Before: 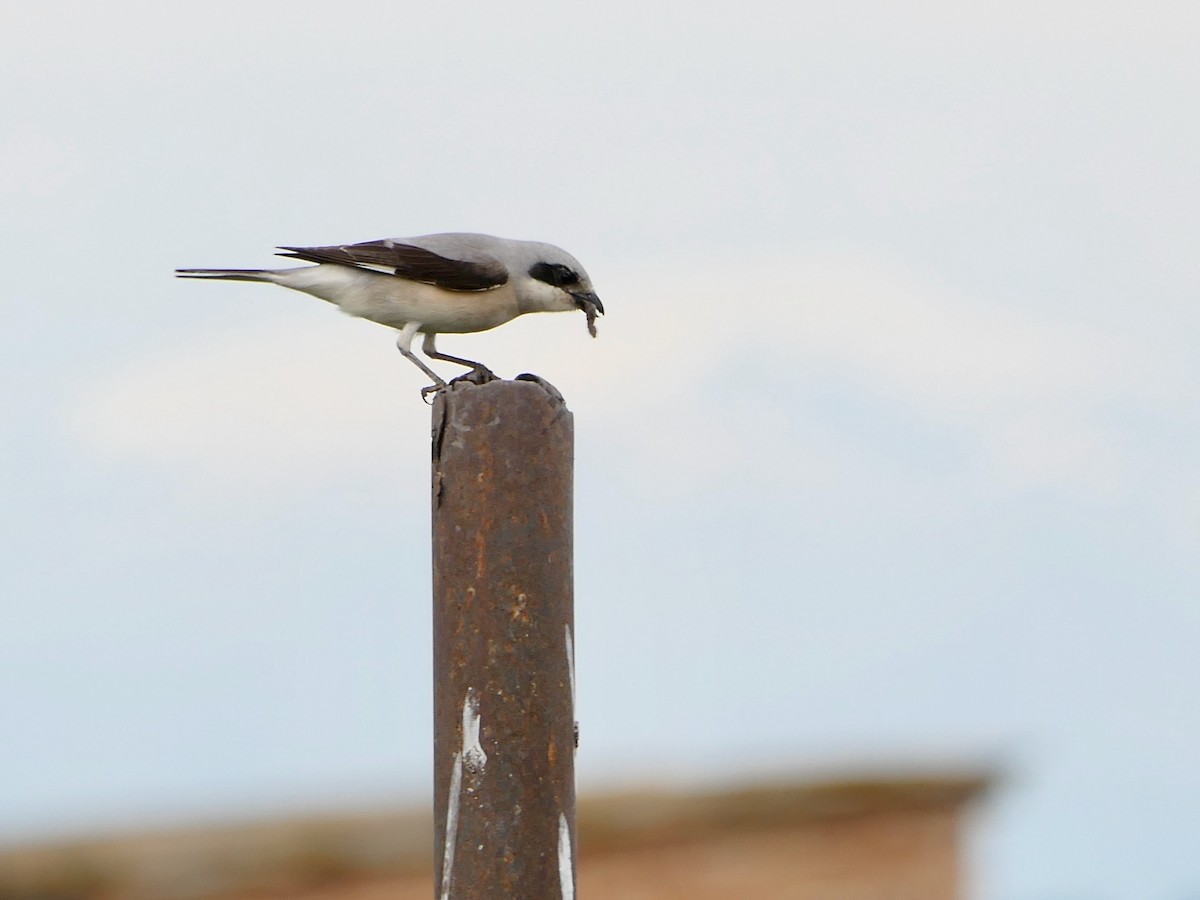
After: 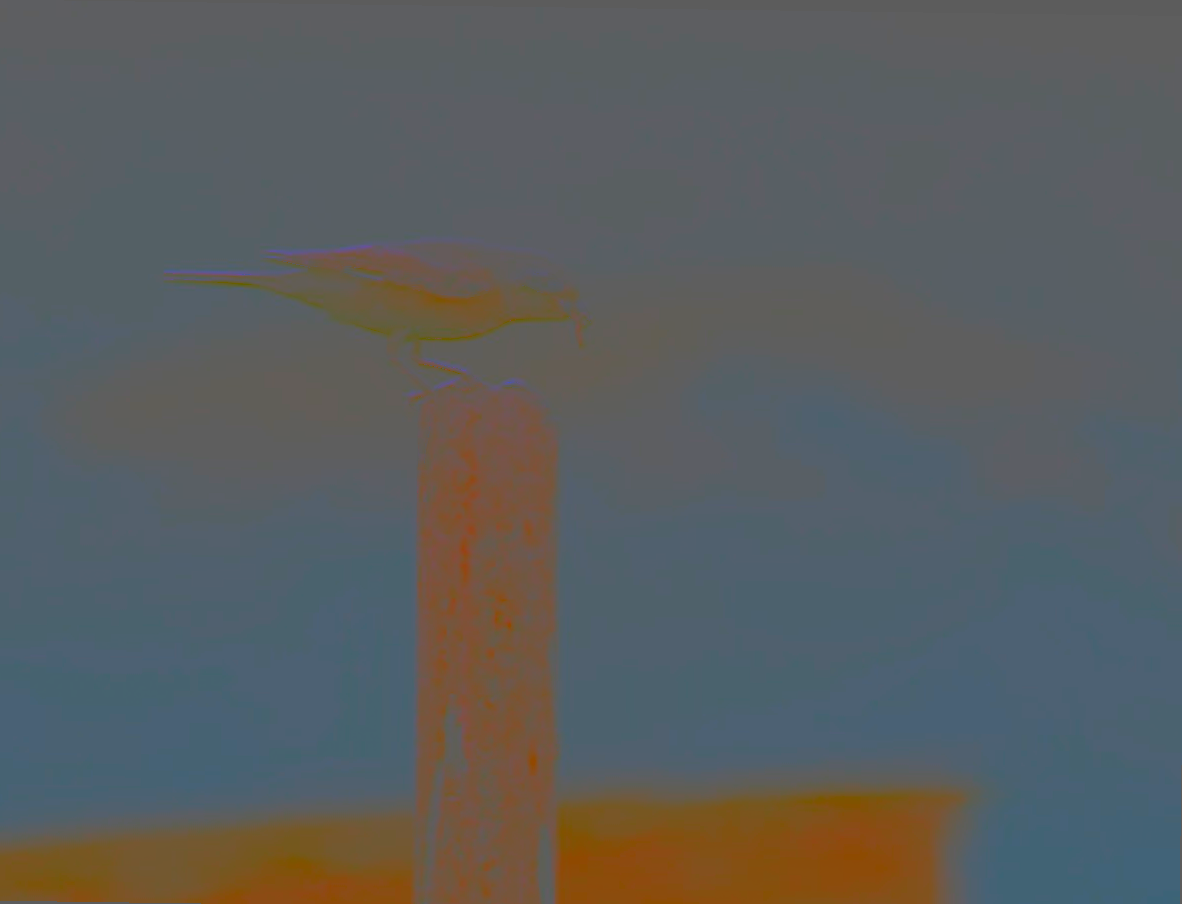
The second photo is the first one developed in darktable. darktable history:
contrast brightness saturation: contrast -0.99, brightness -0.17, saturation 0.75
crop and rotate: left 1.774%, right 0.633%, bottom 1.28%
rotate and perspective: rotation 0.8°, automatic cropping off
